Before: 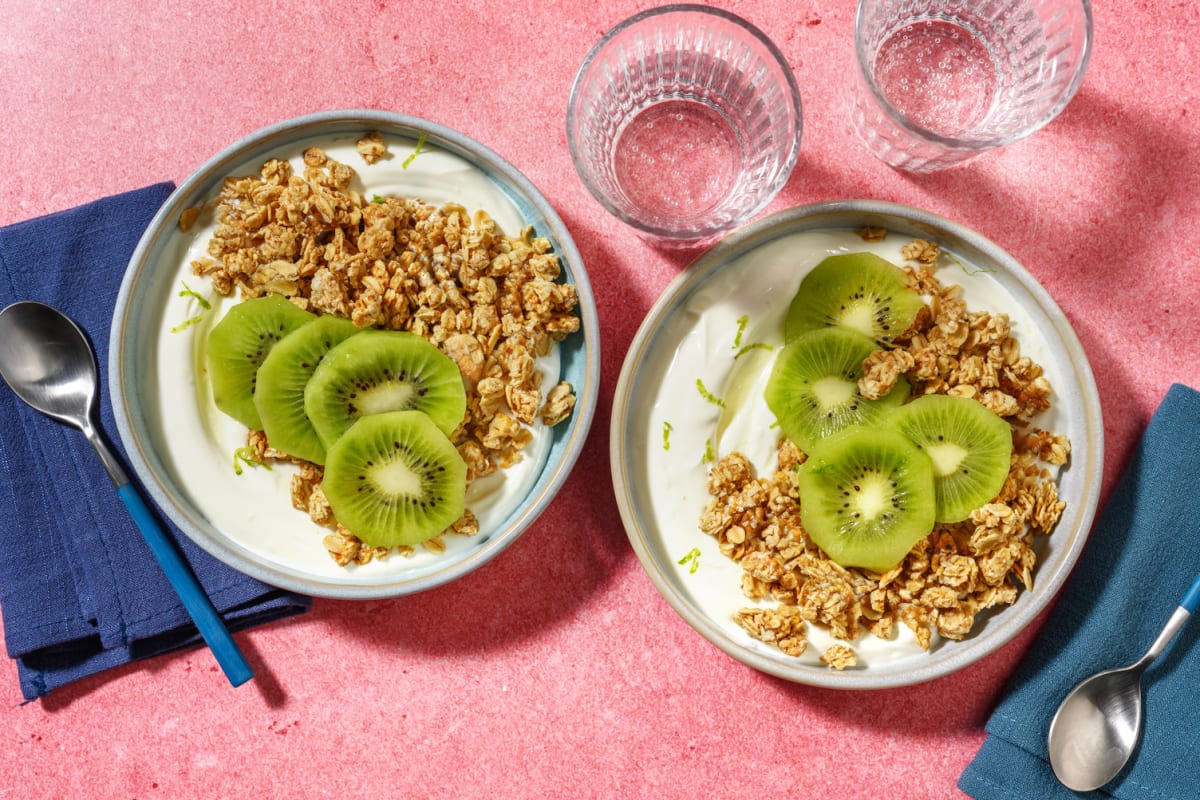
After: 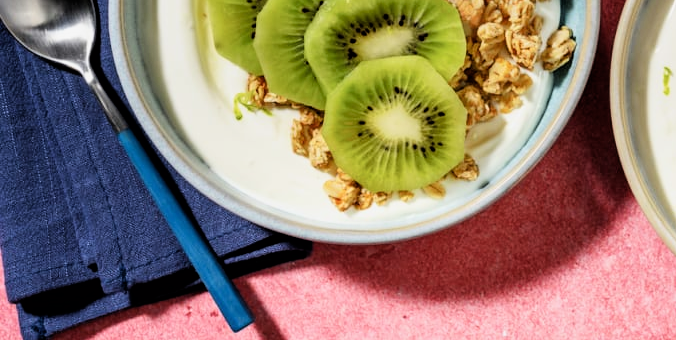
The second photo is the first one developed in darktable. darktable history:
rotate and perspective: crop left 0, crop top 0
filmic rgb: black relative exposure -4 EV, white relative exposure 3 EV, hardness 3.02, contrast 1.4
tone equalizer: on, module defaults
crop: top 44.483%, right 43.593%, bottom 12.892%
